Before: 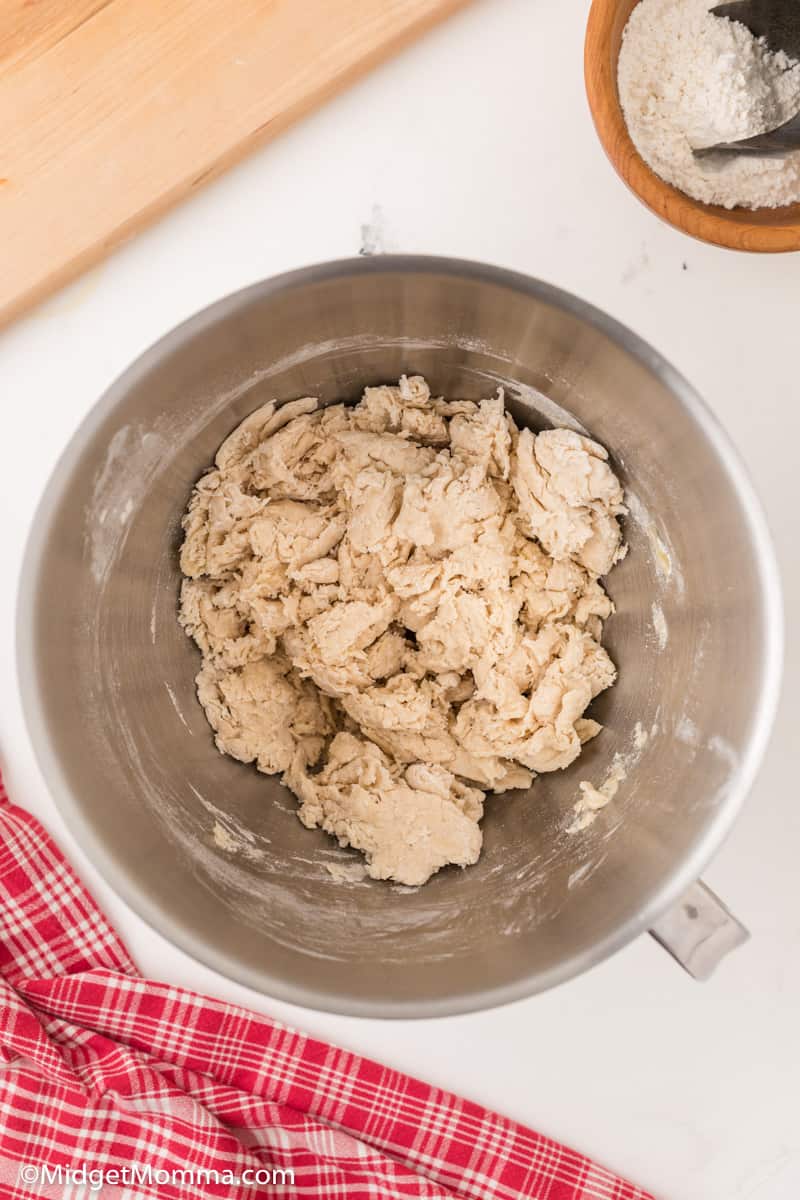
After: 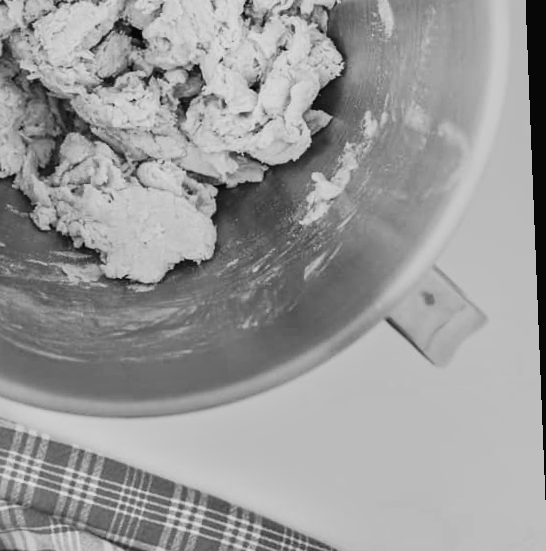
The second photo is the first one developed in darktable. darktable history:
tone curve: curves: ch0 [(0, 0) (0.234, 0.191) (0.48, 0.534) (0.608, 0.667) (0.725, 0.809) (0.864, 0.922) (1, 1)]; ch1 [(0, 0) (0.453, 0.43) (0.5, 0.5) (0.615, 0.649) (1, 1)]; ch2 [(0, 0) (0.5, 0.5) (0.586, 0.617) (1, 1)], color space Lab, independent channels, preserve colors none
monochrome: a 79.32, b 81.83, size 1.1
rotate and perspective: rotation -2.29°, automatic cropping off
shadows and highlights: low approximation 0.01, soften with gaussian
crop and rotate: left 35.509%, top 50.238%, bottom 4.934%
contrast brightness saturation: contrast -0.08, brightness -0.04, saturation -0.11
color balance rgb: perceptual saturation grading › global saturation 10%, global vibrance 10%
exposure: exposure 0.3 EV, compensate highlight preservation false
